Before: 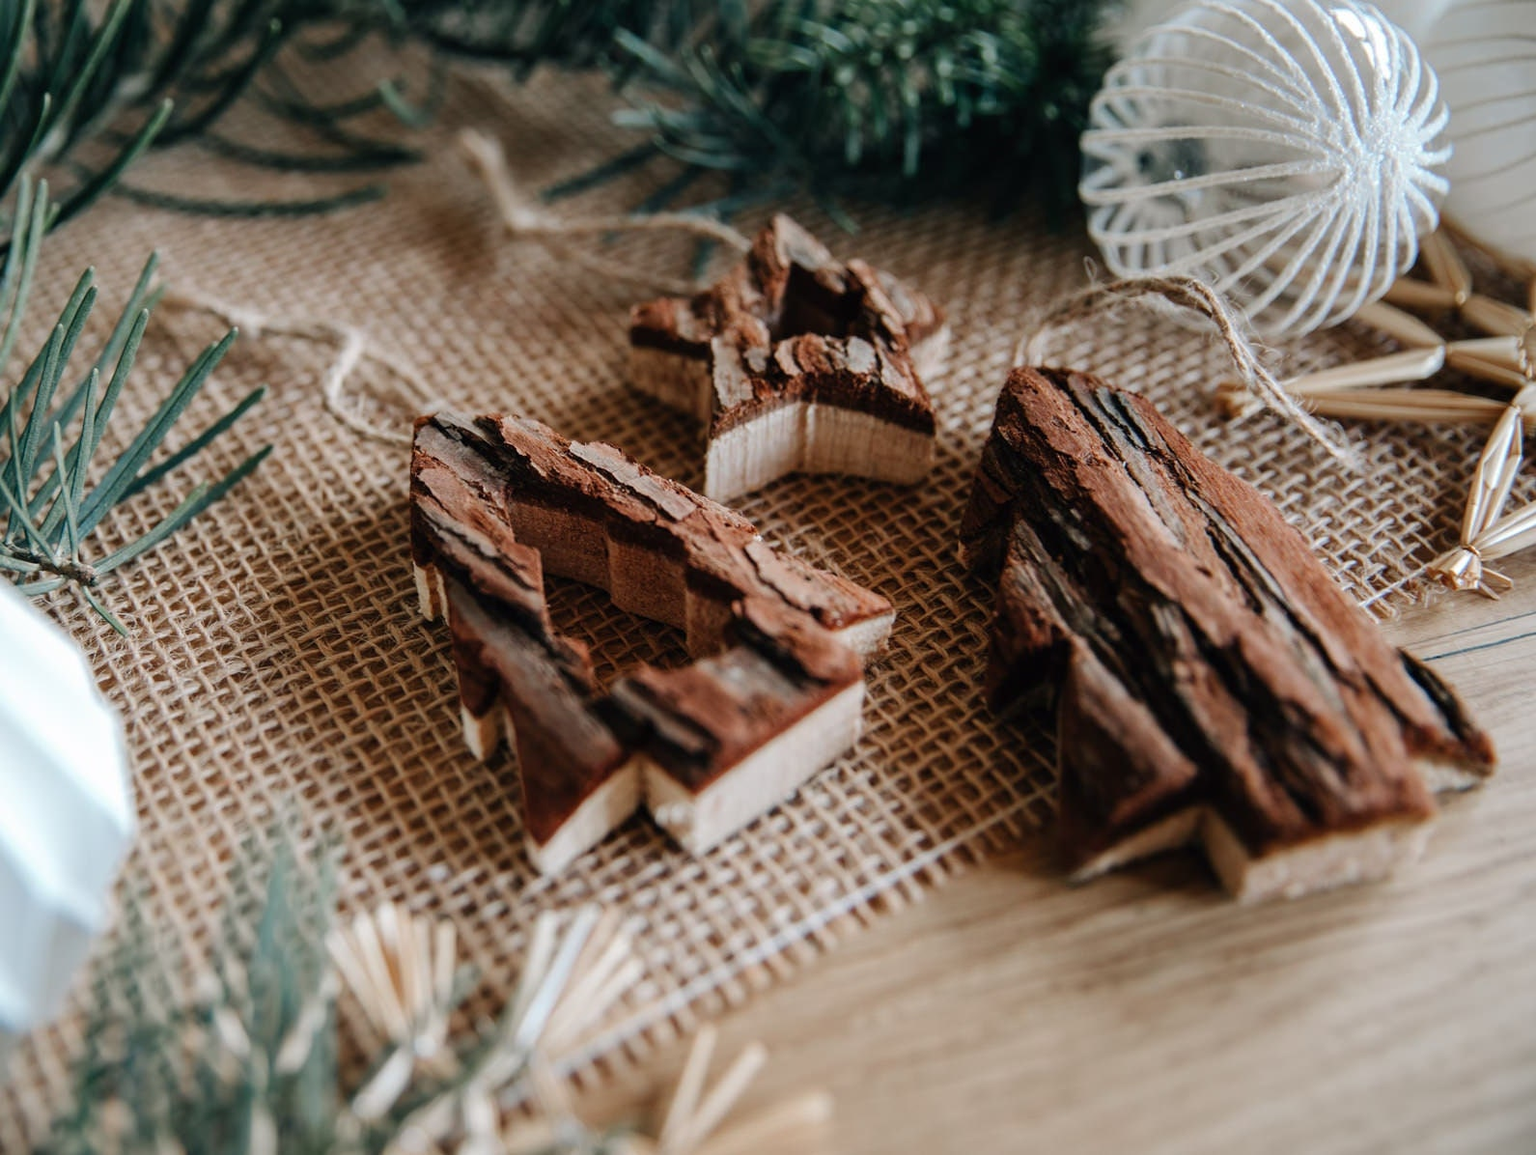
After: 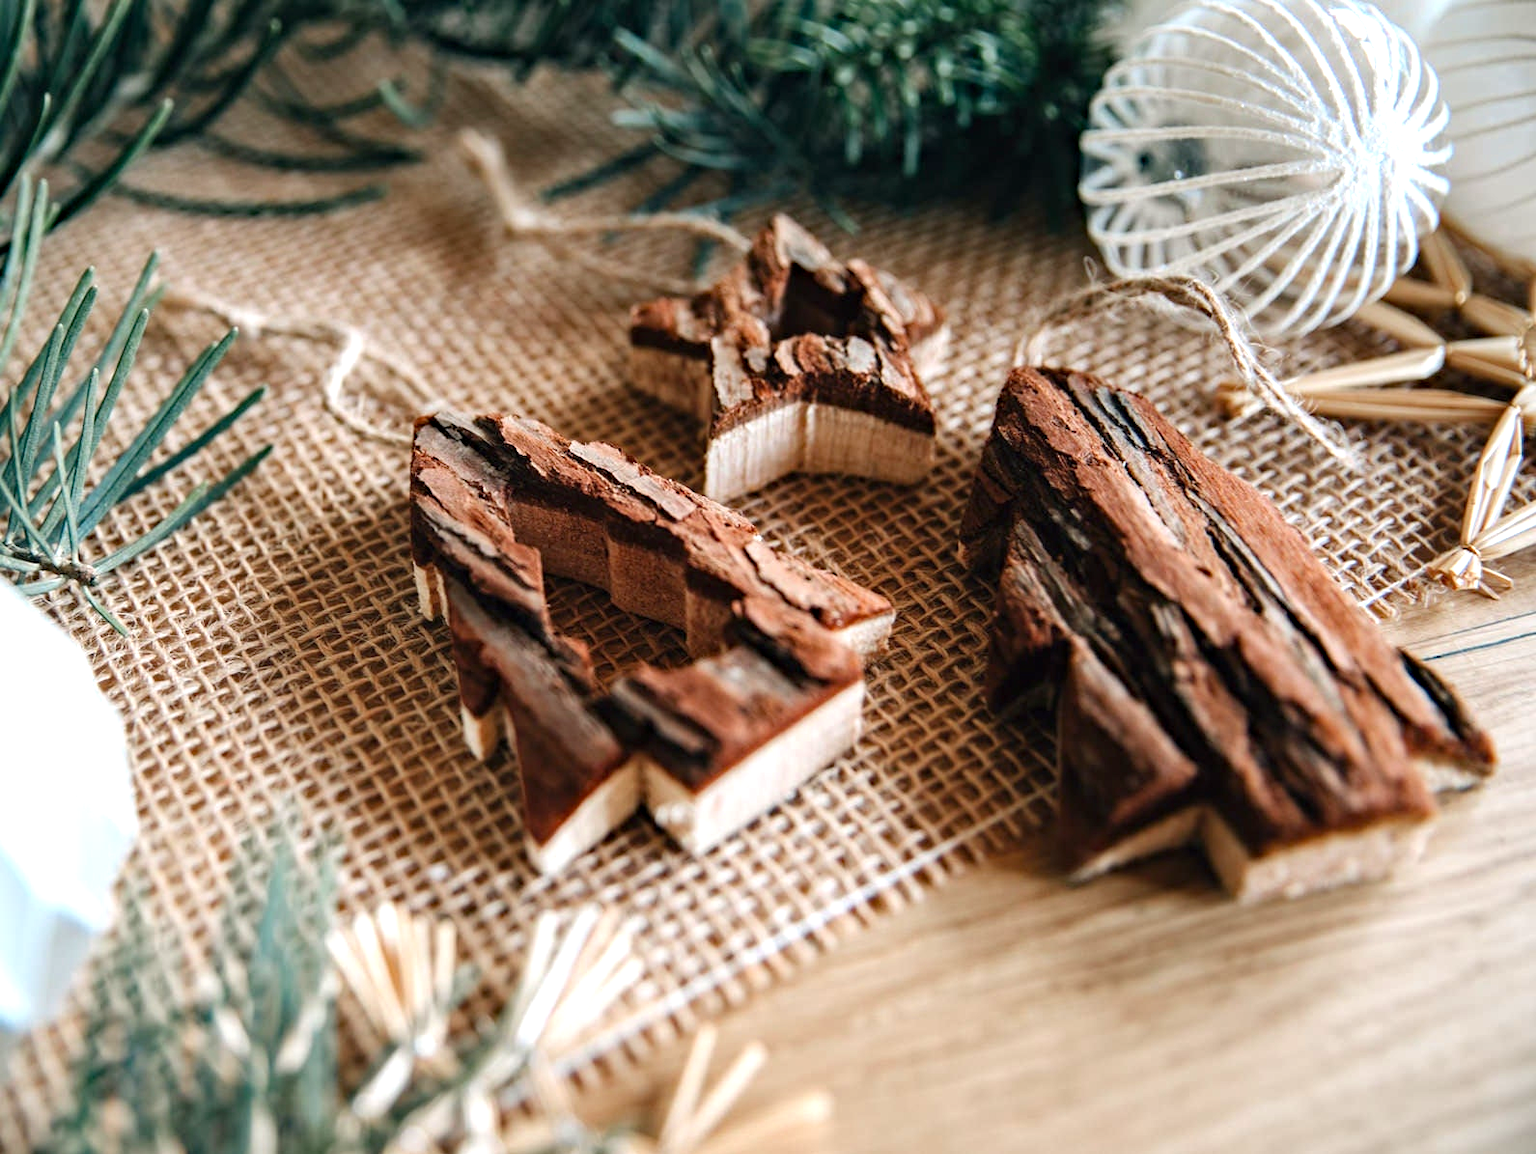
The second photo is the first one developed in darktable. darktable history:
exposure: exposure 0.77 EV, compensate highlight preservation false
haze removal: compatibility mode true, adaptive false
